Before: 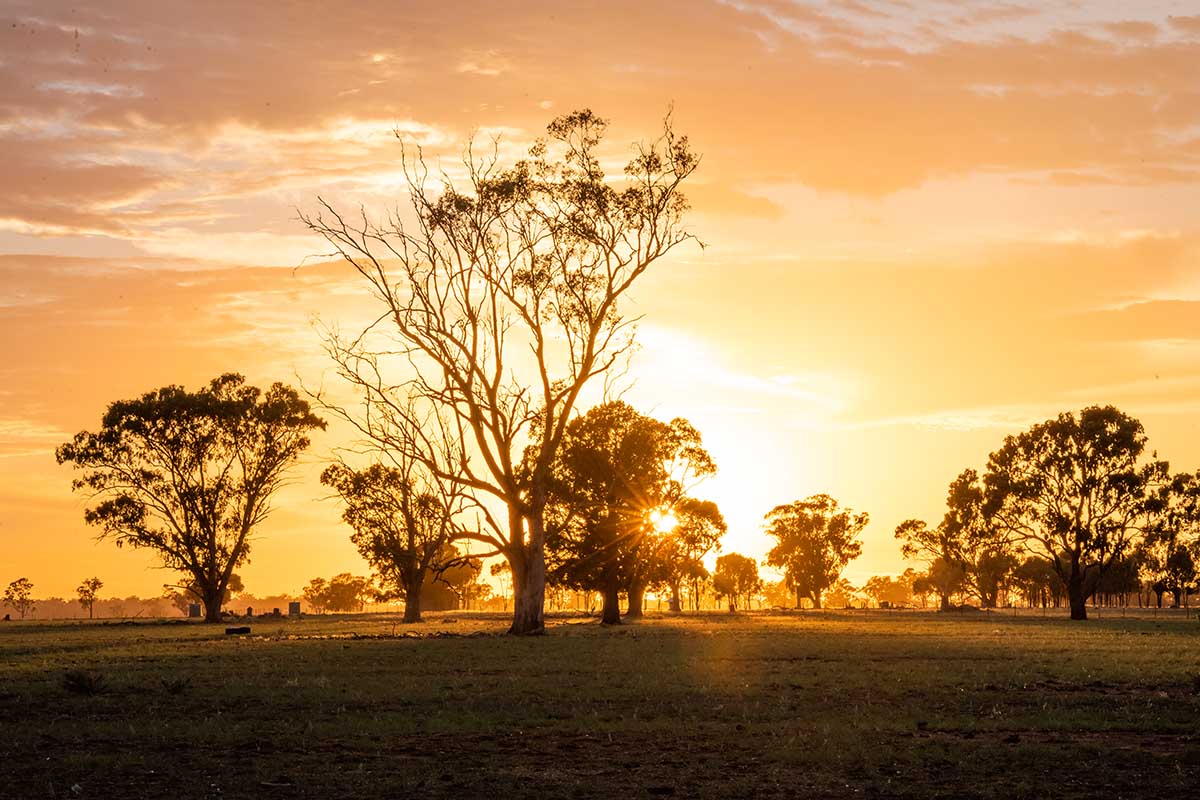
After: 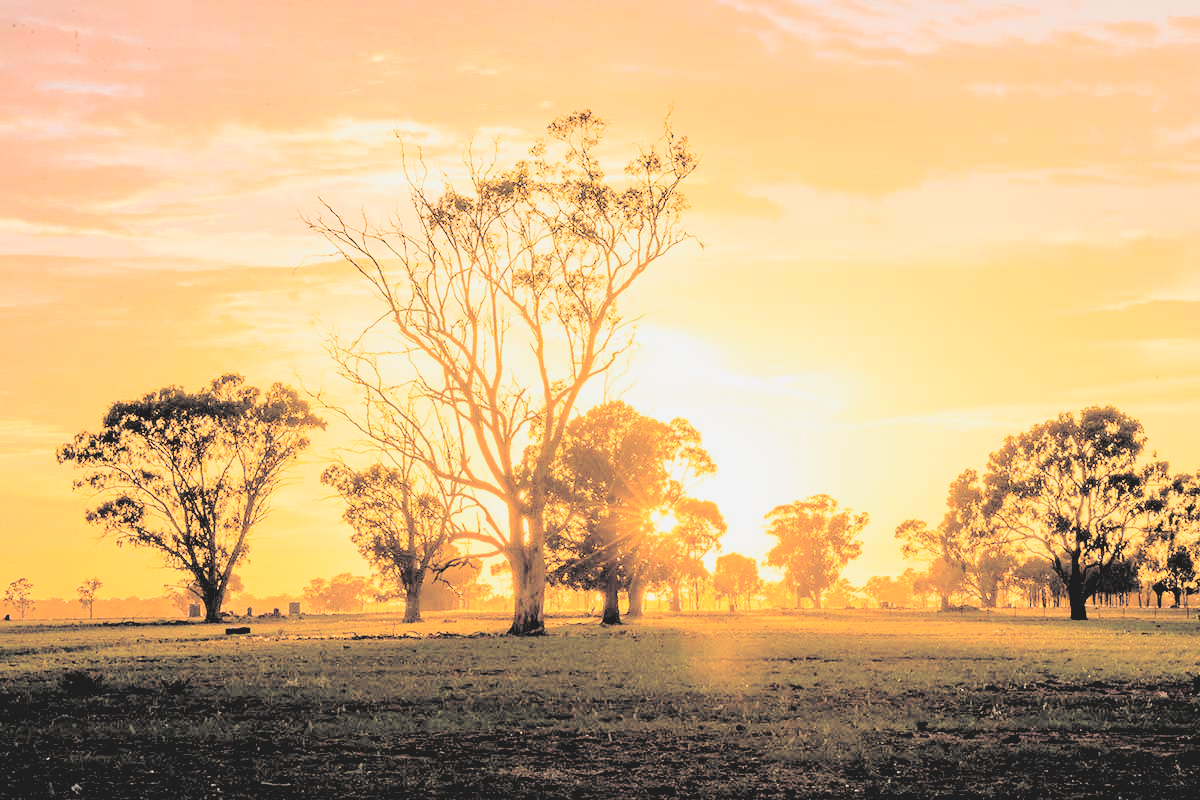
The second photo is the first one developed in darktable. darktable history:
contrast brightness saturation: brightness 1
filmic rgb: black relative exposure -7.65 EV, white relative exposure 4.56 EV, hardness 3.61
color balance rgb: global offset › luminance -0.51%, perceptual saturation grading › global saturation 27.53%, perceptual saturation grading › highlights -25%, perceptual saturation grading › shadows 25%, perceptual brilliance grading › highlights 6.62%, perceptual brilliance grading › mid-tones 17.07%, perceptual brilliance grading › shadows -5.23%
